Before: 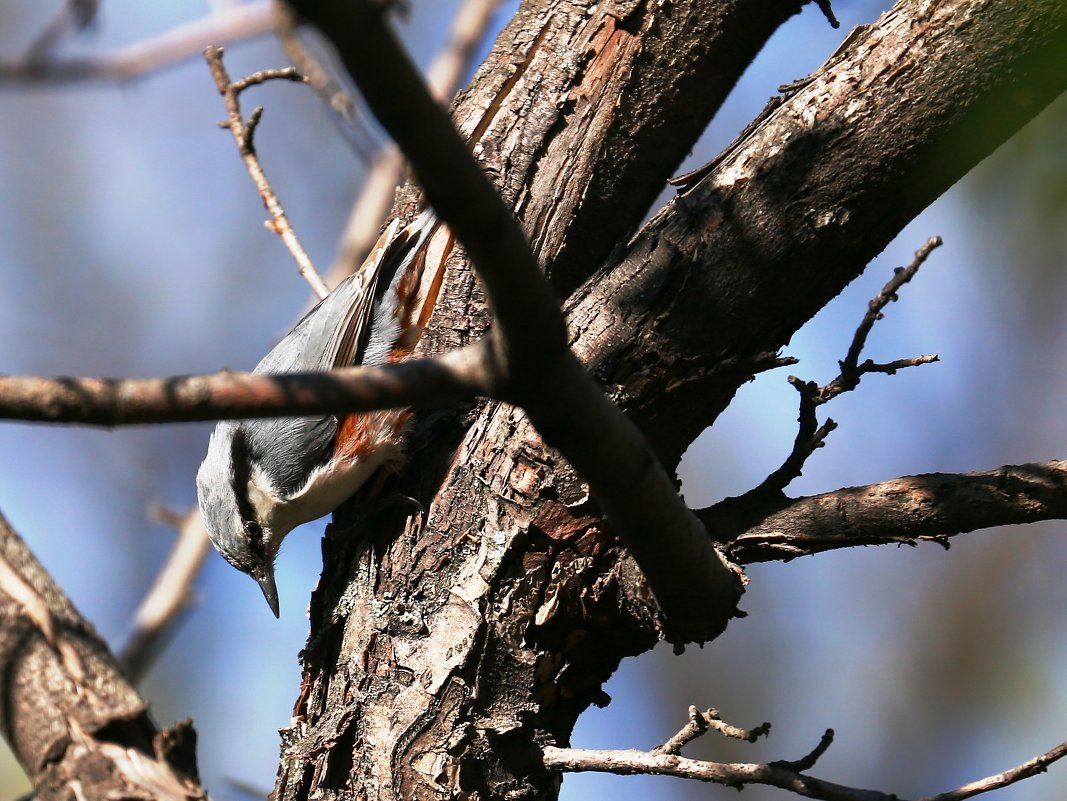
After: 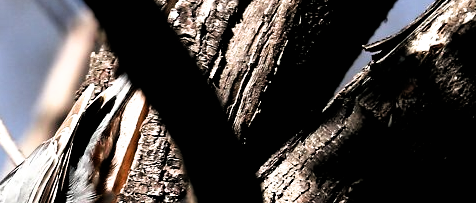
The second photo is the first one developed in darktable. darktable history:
local contrast: mode bilateral grid, contrast 100, coarseness 99, detail 94%, midtone range 0.2
tone equalizer: edges refinement/feathering 500, mask exposure compensation -1.57 EV, preserve details no
crop: left 28.674%, top 16.804%, right 26.702%, bottom 57.828%
filmic rgb: black relative exposure -3.63 EV, white relative exposure 2.11 EV, hardness 3.63
shadows and highlights: shadows 20.74, highlights -35.67, soften with gaussian
